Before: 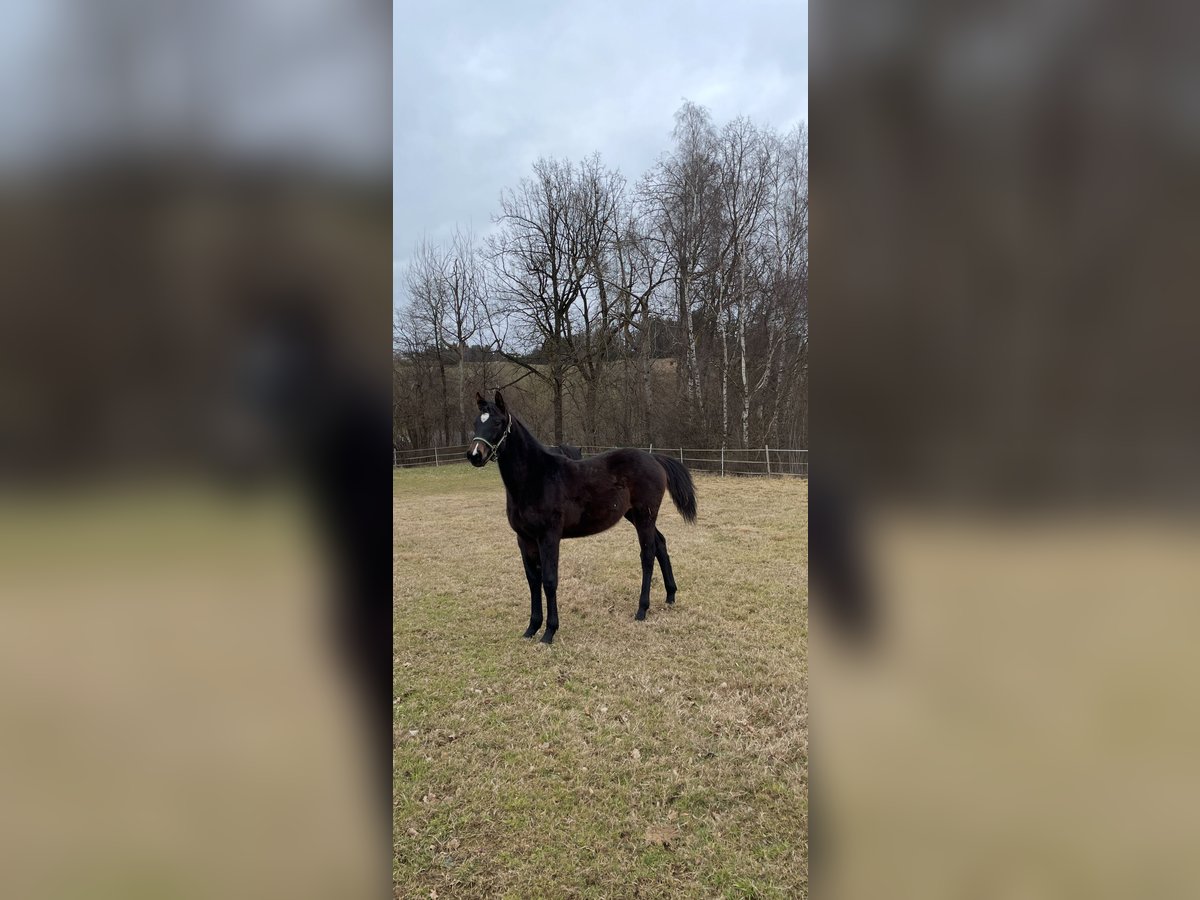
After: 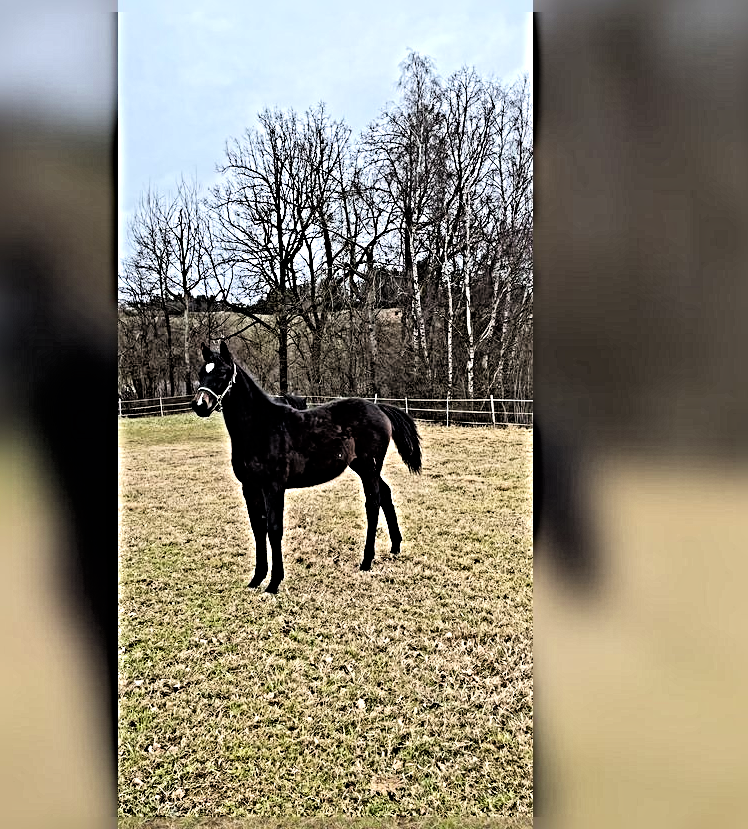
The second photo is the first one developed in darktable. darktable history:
crop and rotate: left 22.918%, top 5.629%, right 14.711%, bottom 2.247%
tone curve: curves: ch0 [(0, 0) (0.082, 0.02) (0.129, 0.078) (0.275, 0.301) (0.67, 0.809) (1, 1)], color space Lab, linked channels, preserve colors none
sharpen: radius 6.3, amount 1.8, threshold 0
color balance rgb: global vibrance 20%
